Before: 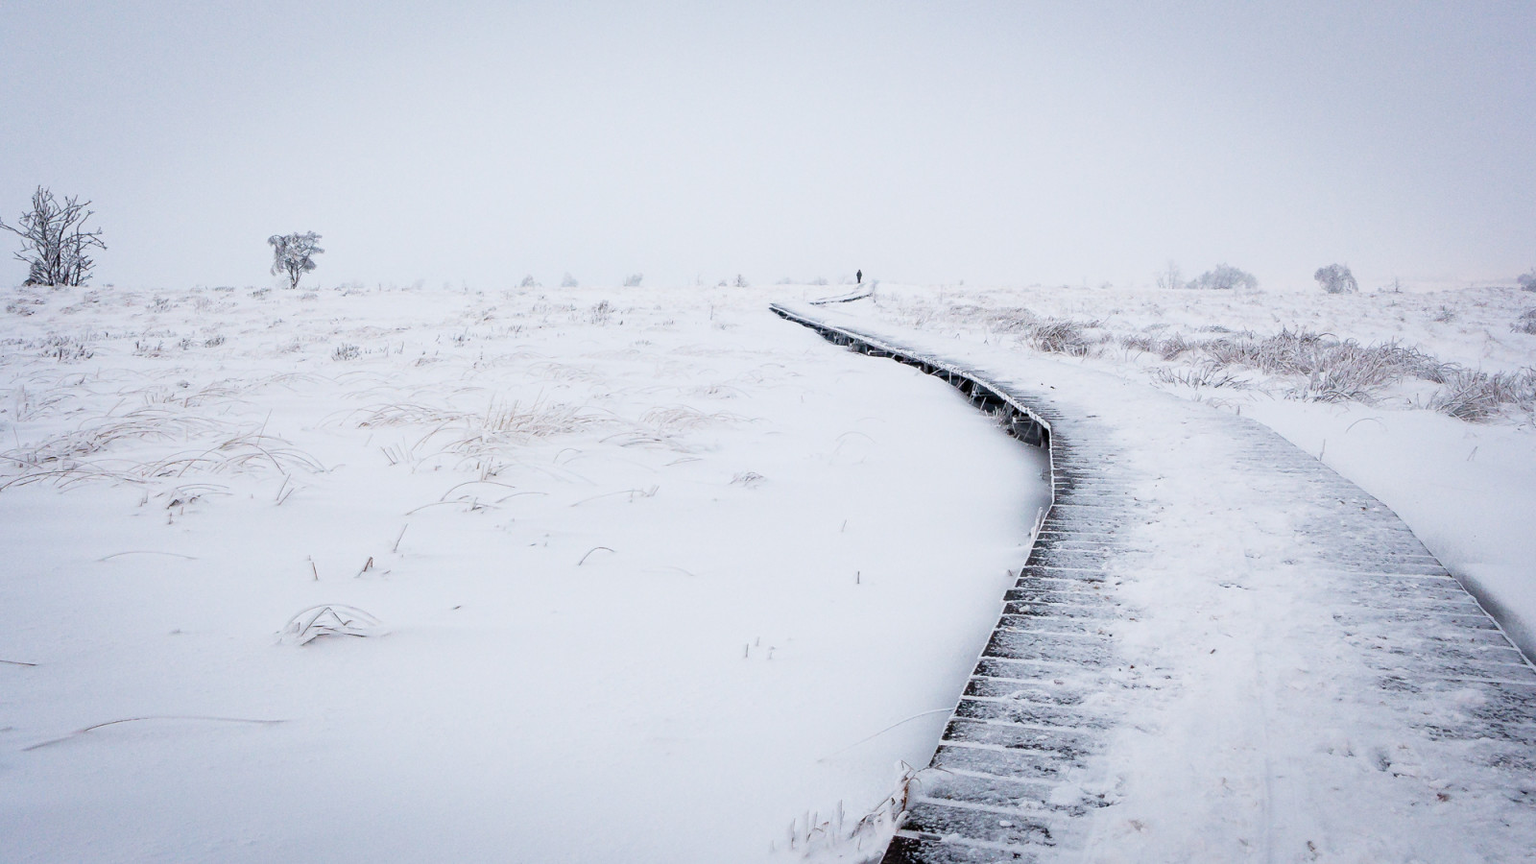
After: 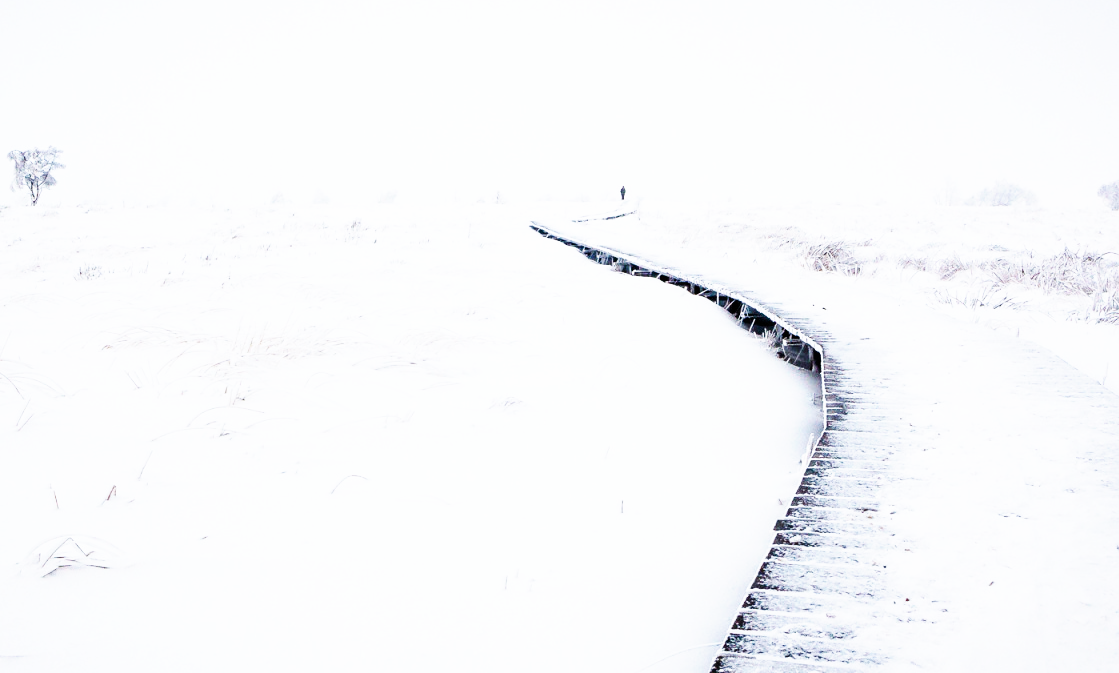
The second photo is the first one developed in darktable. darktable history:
crop and rotate: left 17.046%, top 10.659%, right 12.989%, bottom 14.553%
base curve: curves: ch0 [(0, 0) (0.007, 0.004) (0.027, 0.03) (0.046, 0.07) (0.207, 0.54) (0.442, 0.872) (0.673, 0.972) (1, 1)], preserve colors none
